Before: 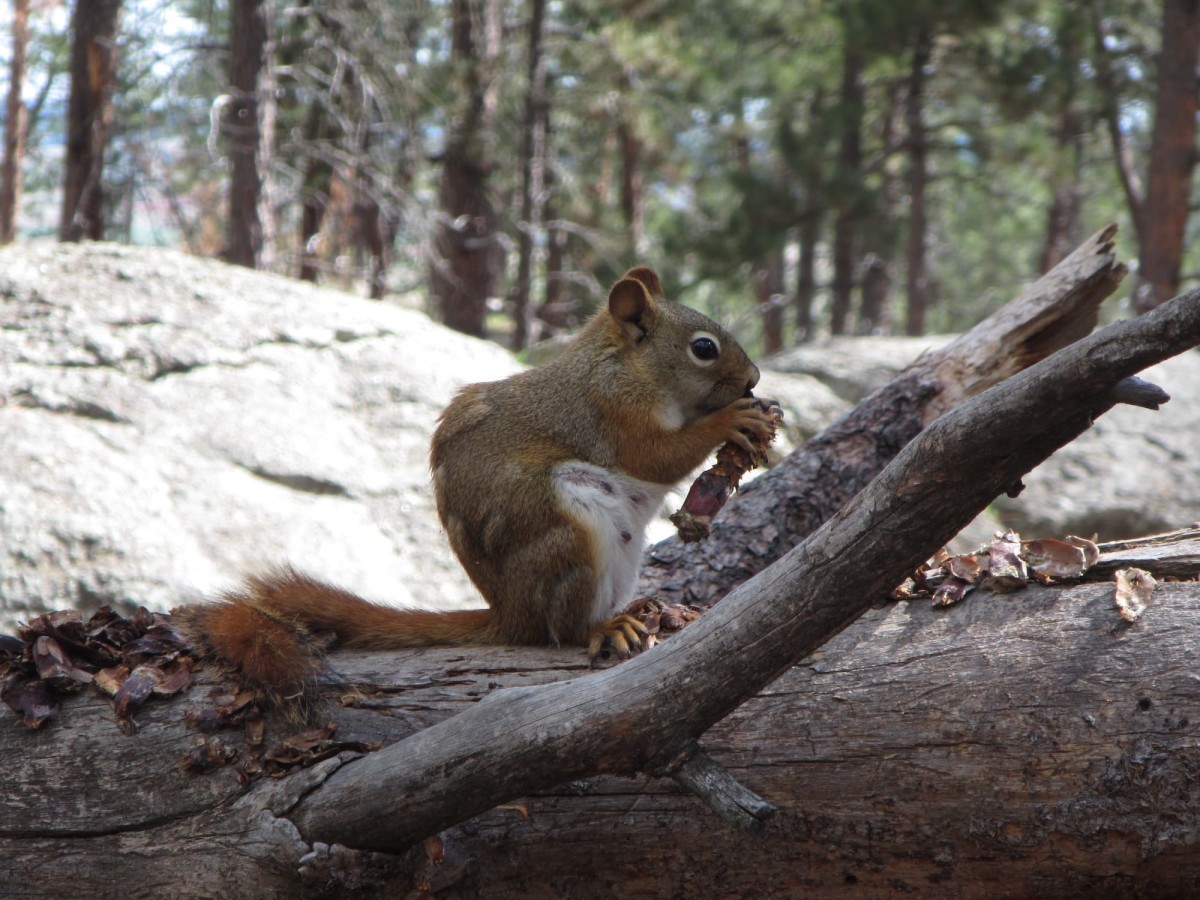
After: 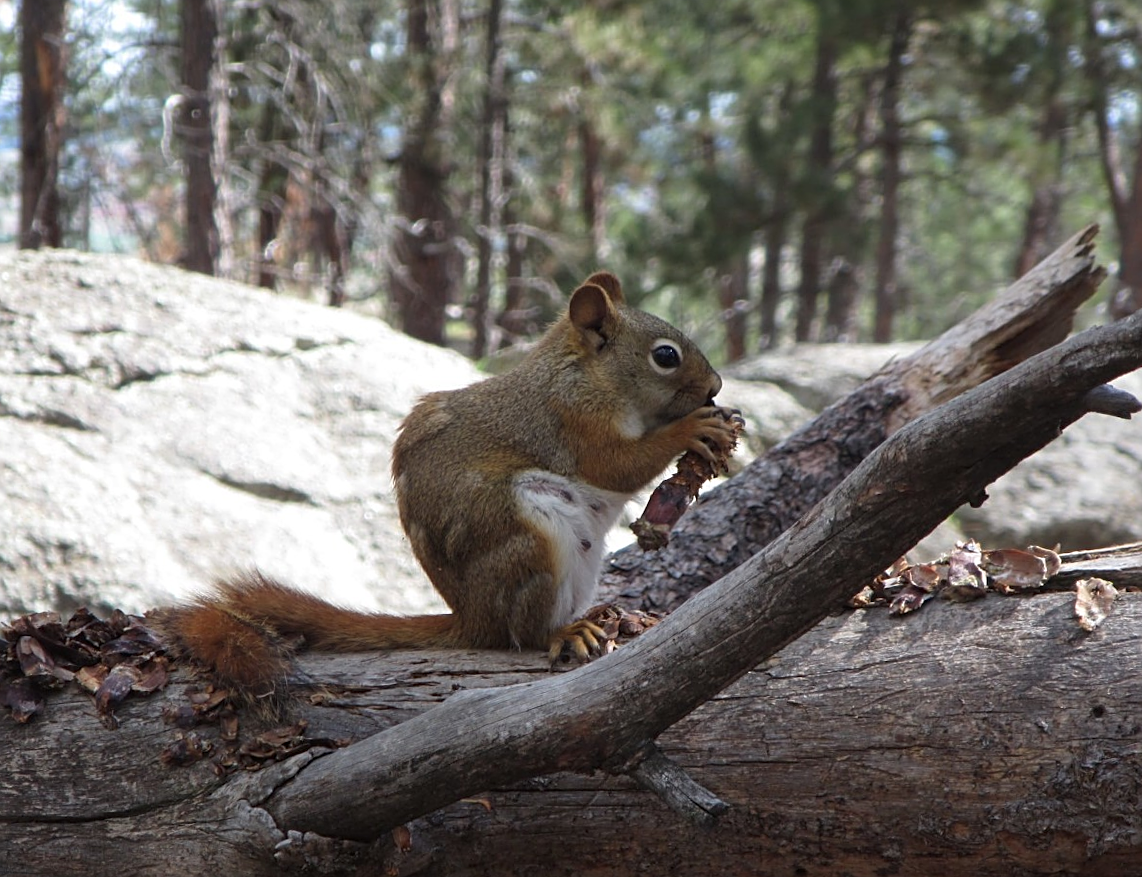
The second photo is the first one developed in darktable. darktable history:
rotate and perspective: rotation 0.074°, lens shift (vertical) 0.096, lens shift (horizontal) -0.041, crop left 0.043, crop right 0.952, crop top 0.024, crop bottom 0.979
sharpen: amount 0.478
